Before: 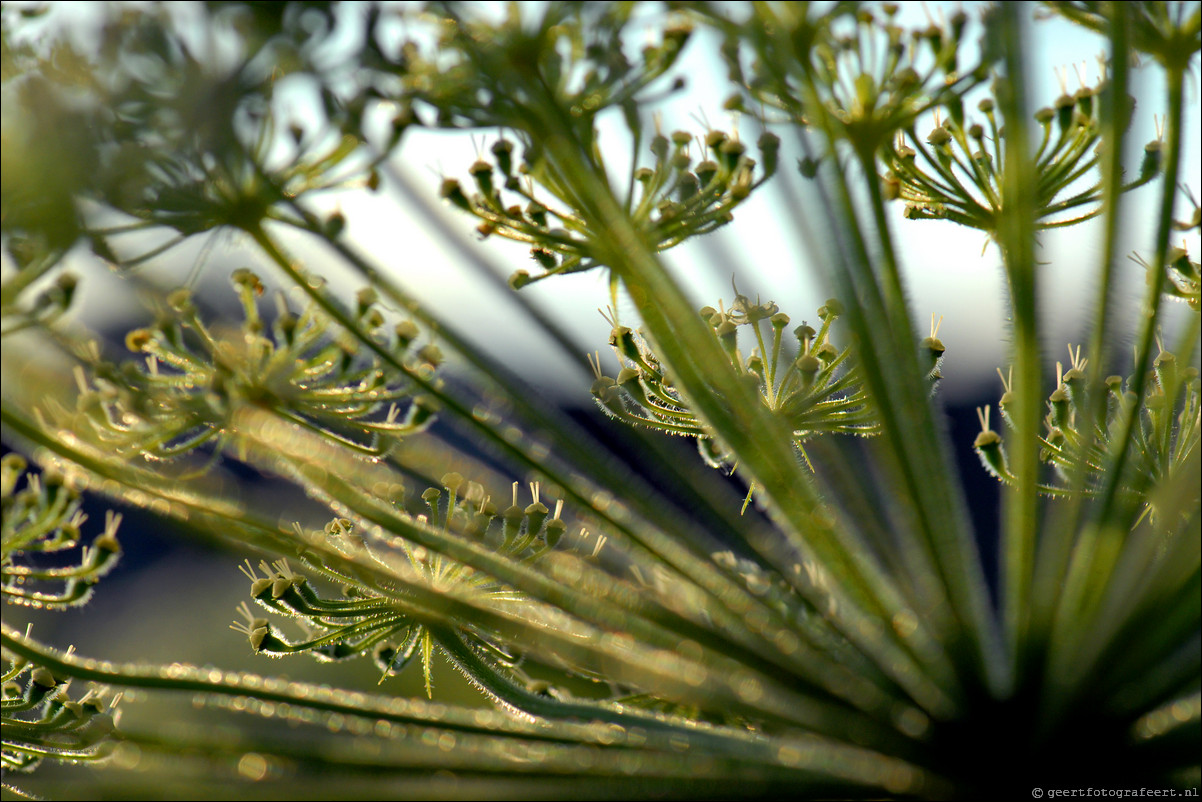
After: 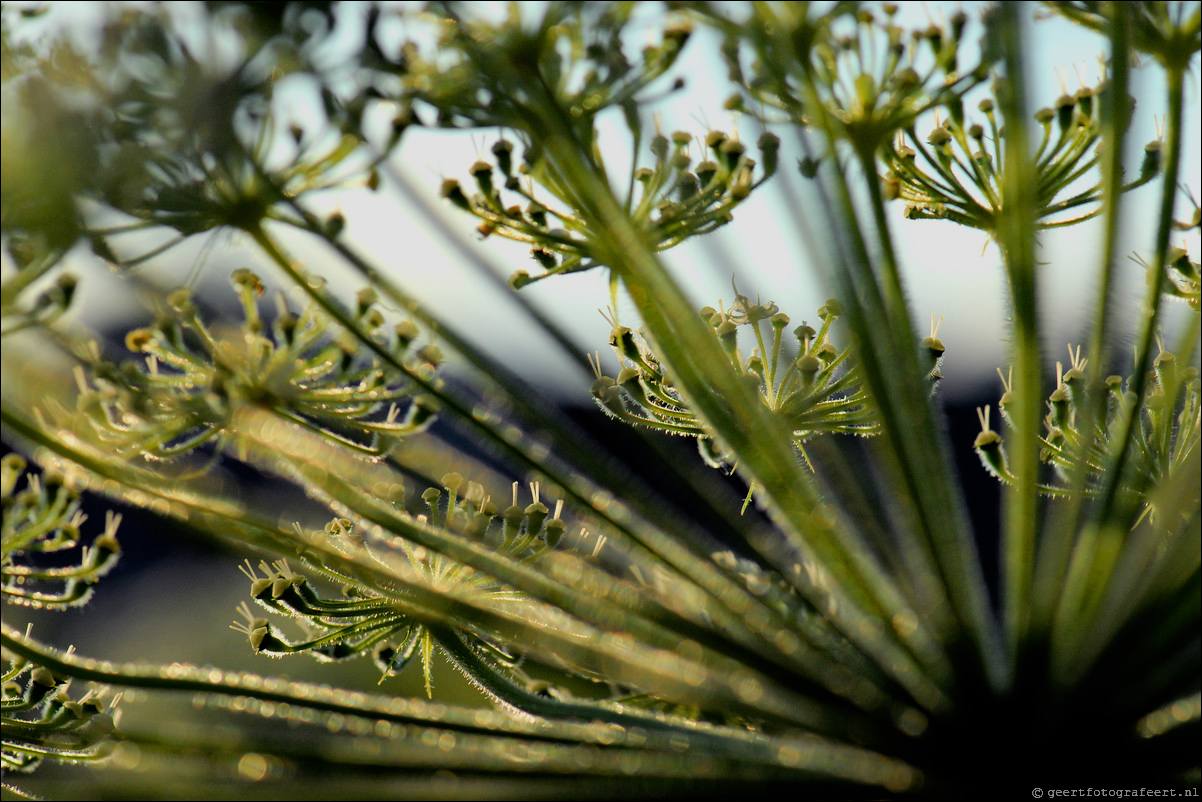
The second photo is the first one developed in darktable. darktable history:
filmic rgb: black relative exposure -8.01 EV, white relative exposure 4.06 EV, hardness 4.19, latitude 49.36%, contrast 1.1, color science v5 (2021), contrast in shadows safe, contrast in highlights safe
